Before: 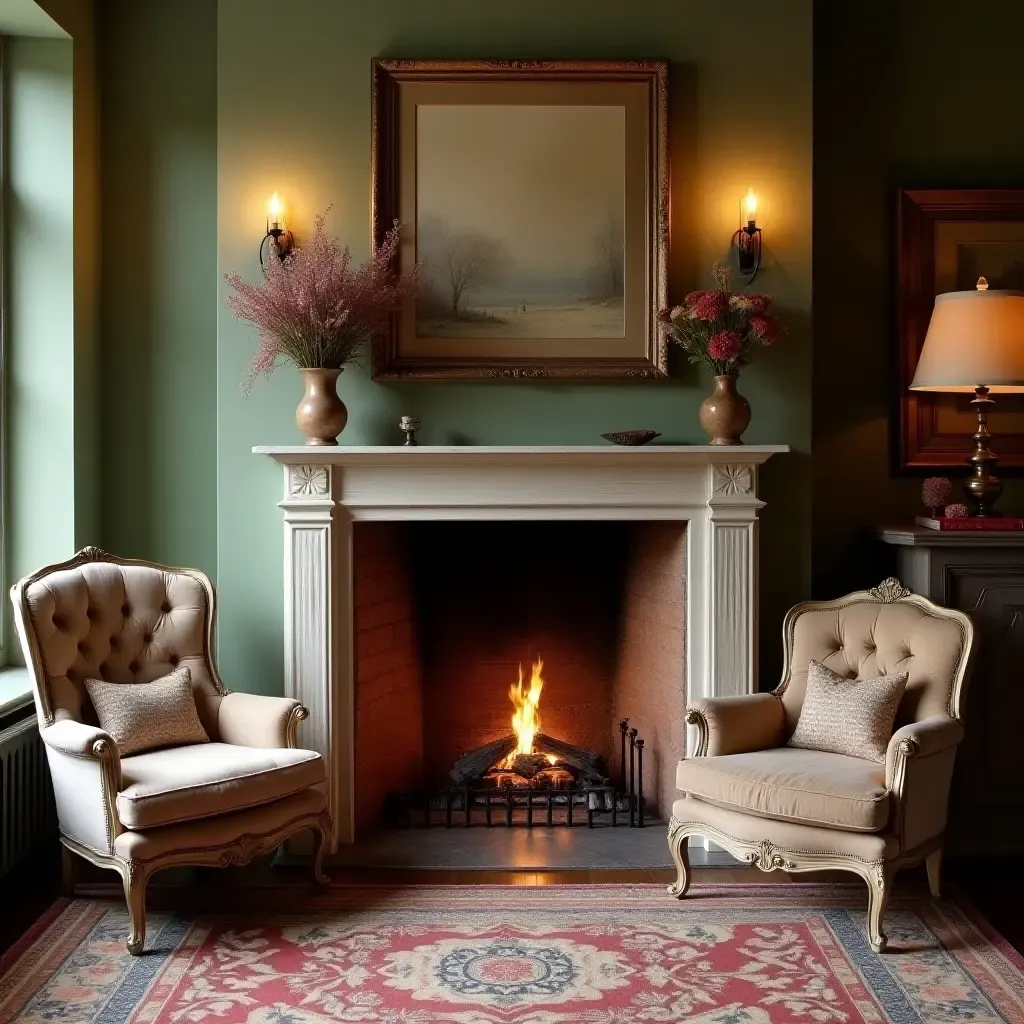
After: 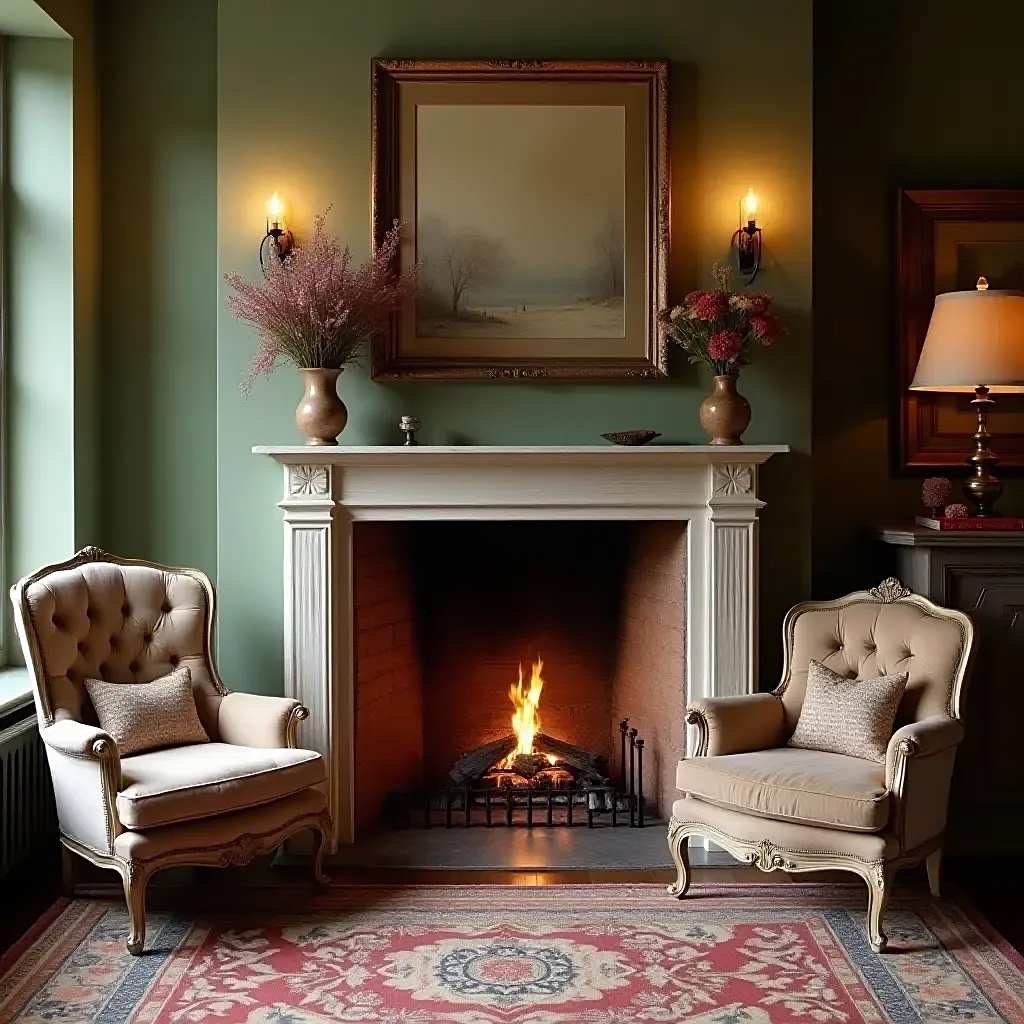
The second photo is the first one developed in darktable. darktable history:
local contrast: mode bilateral grid, contrast 100, coarseness 100, detail 93%, midtone range 0.2
sharpen: amount 0.475
